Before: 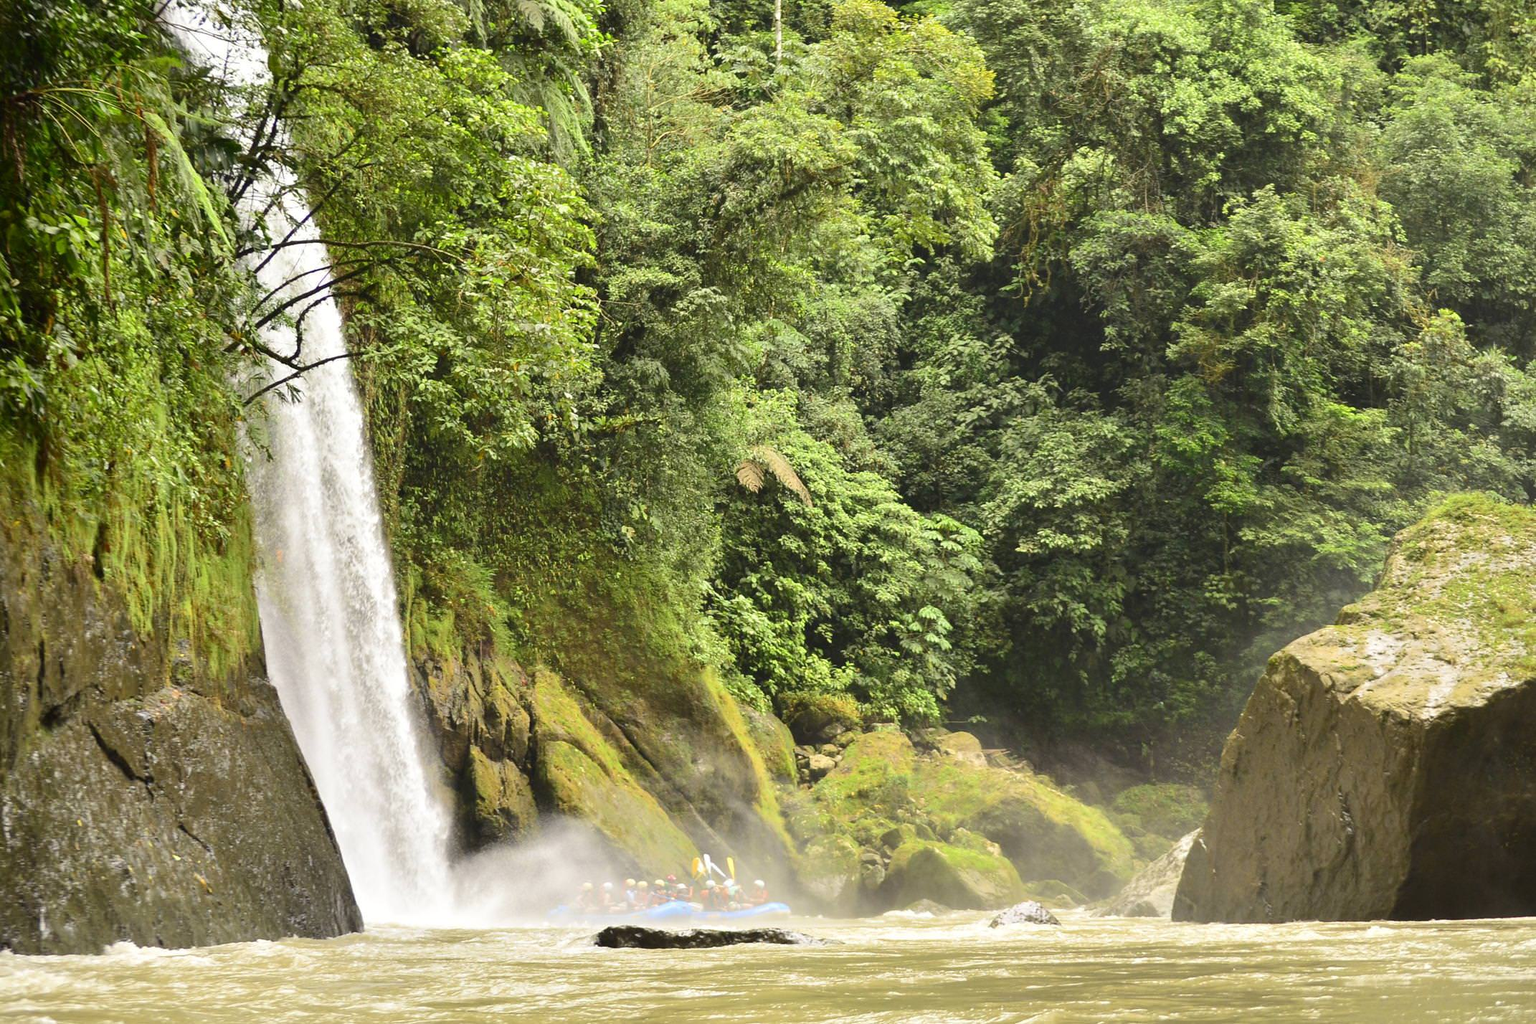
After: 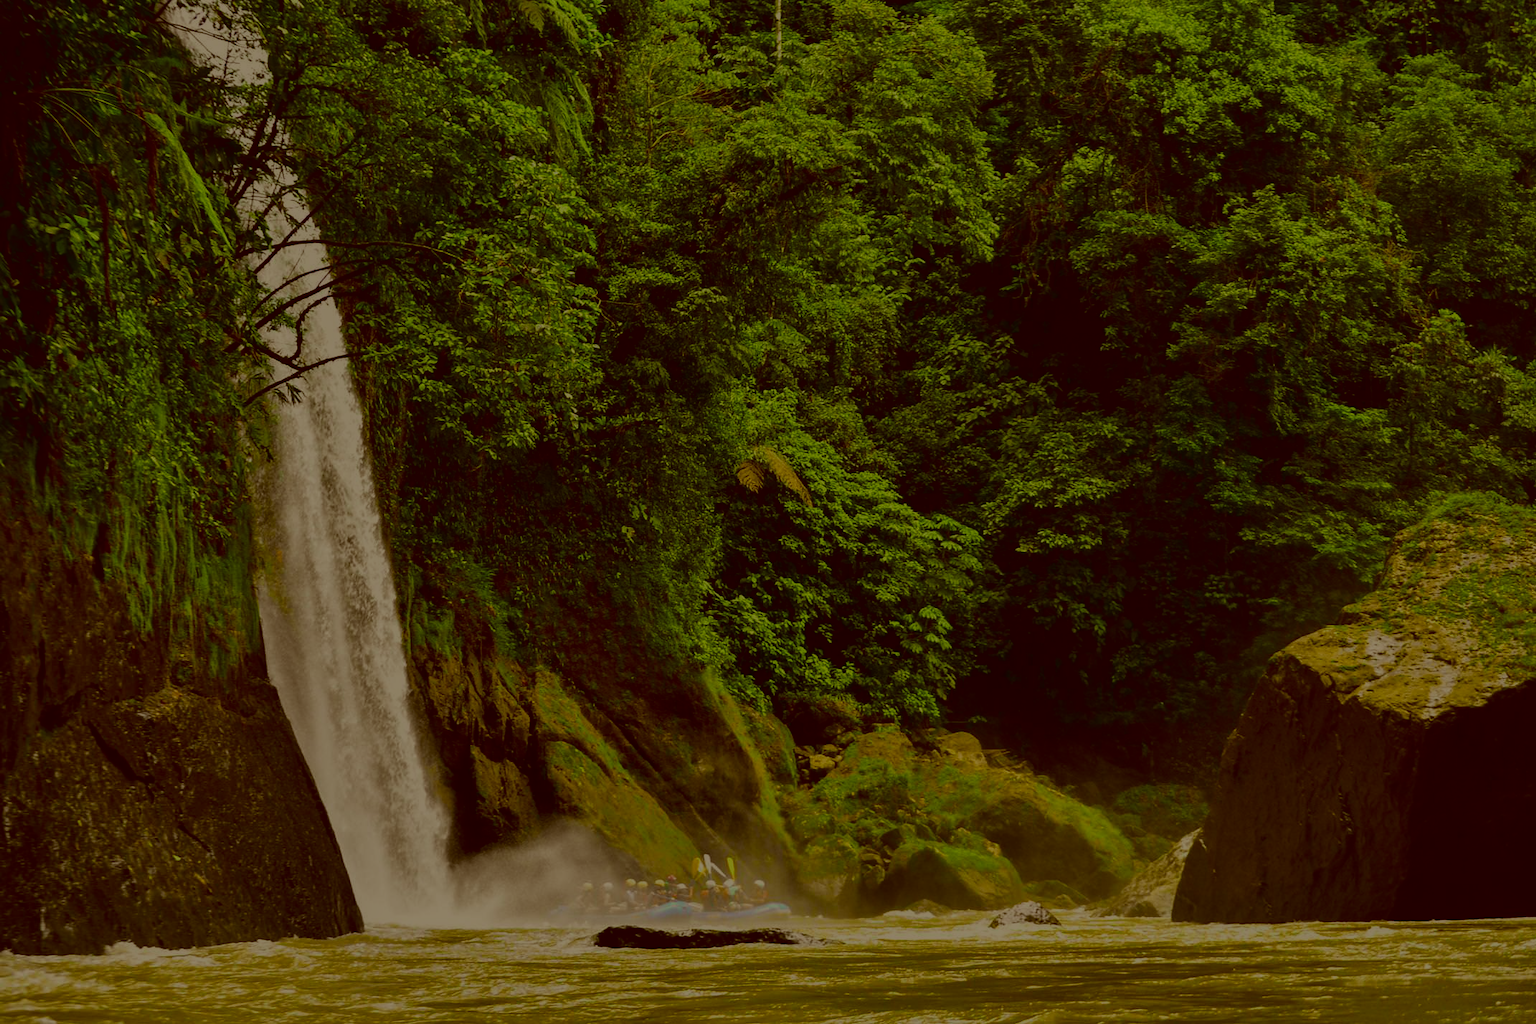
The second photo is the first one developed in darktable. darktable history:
color correction: highlights a* -5.32, highlights b* 9.8, shadows a* 9.66, shadows b* 24.67
local contrast: on, module defaults
tone curve: curves: ch0 [(0, 0.023) (0.137, 0.069) (0.249, 0.163) (0.487, 0.491) (0.778, 0.858) (0.896, 0.94) (1, 0.988)]; ch1 [(0, 0) (0.396, 0.369) (0.483, 0.459) (0.498, 0.5) (0.515, 0.517) (0.562, 0.6) (0.611, 0.667) (0.692, 0.744) (0.798, 0.863) (1, 1)]; ch2 [(0, 0) (0.426, 0.398) (0.483, 0.481) (0.503, 0.503) (0.526, 0.527) (0.549, 0.59) (0.62, 0.666) (0.705, 0.755) (0.985, 0.966)], color space Lab, independent channels, preserve colors none
exposure: exposure -2.432 EV, compensate exposure bias true, compensate highlight preservation false
